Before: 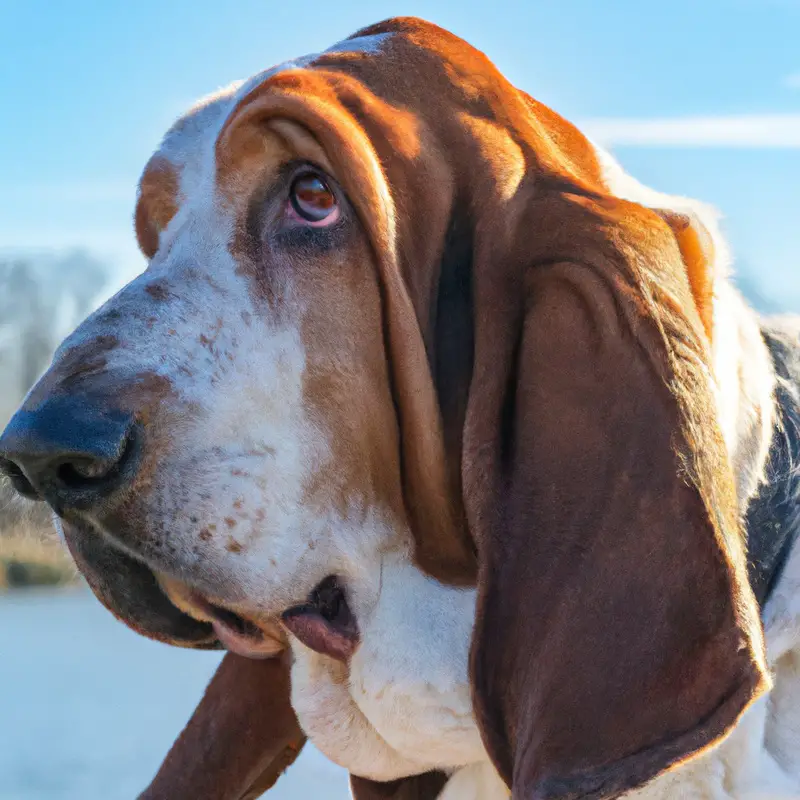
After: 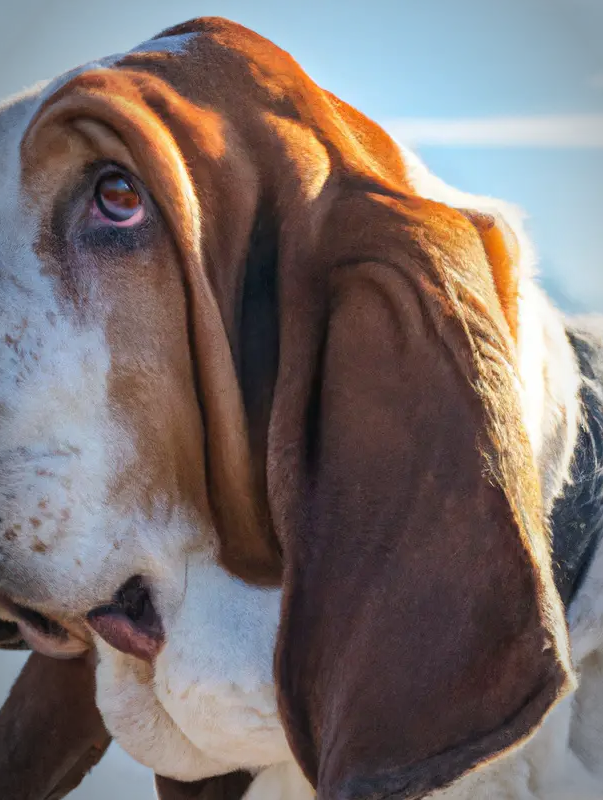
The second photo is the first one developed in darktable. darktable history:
crop and rotate: left 24.6%
vignetting: automatic ratio true
